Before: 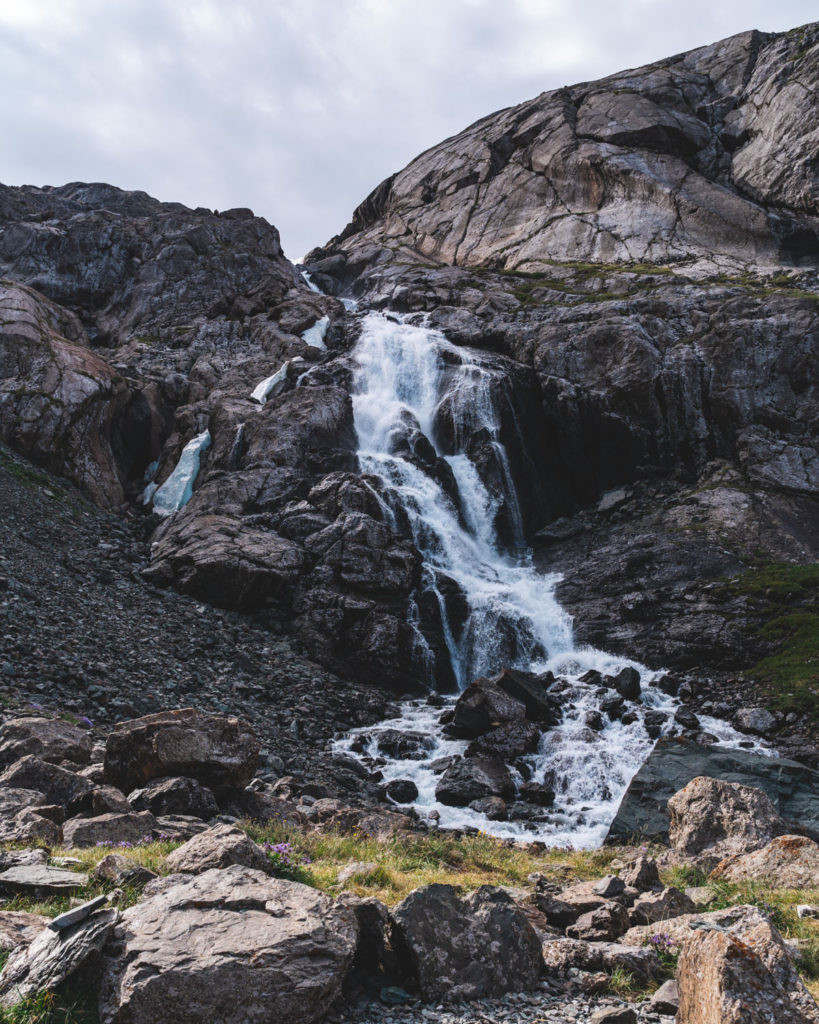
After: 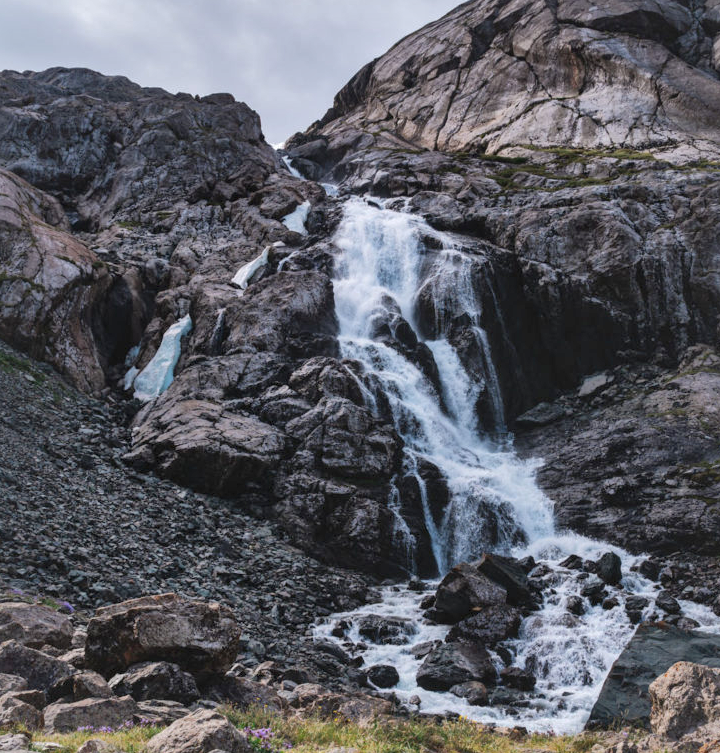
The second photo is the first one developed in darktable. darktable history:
shadows and highlights: on, module defaults
crop and rotate: left 2.425%, top 11.305%, right 9.6%, bottom 15.08%
local contrast: mode bilateral grid, contrast 20, coarseness 50, detail 171%, midtone range 0.2
